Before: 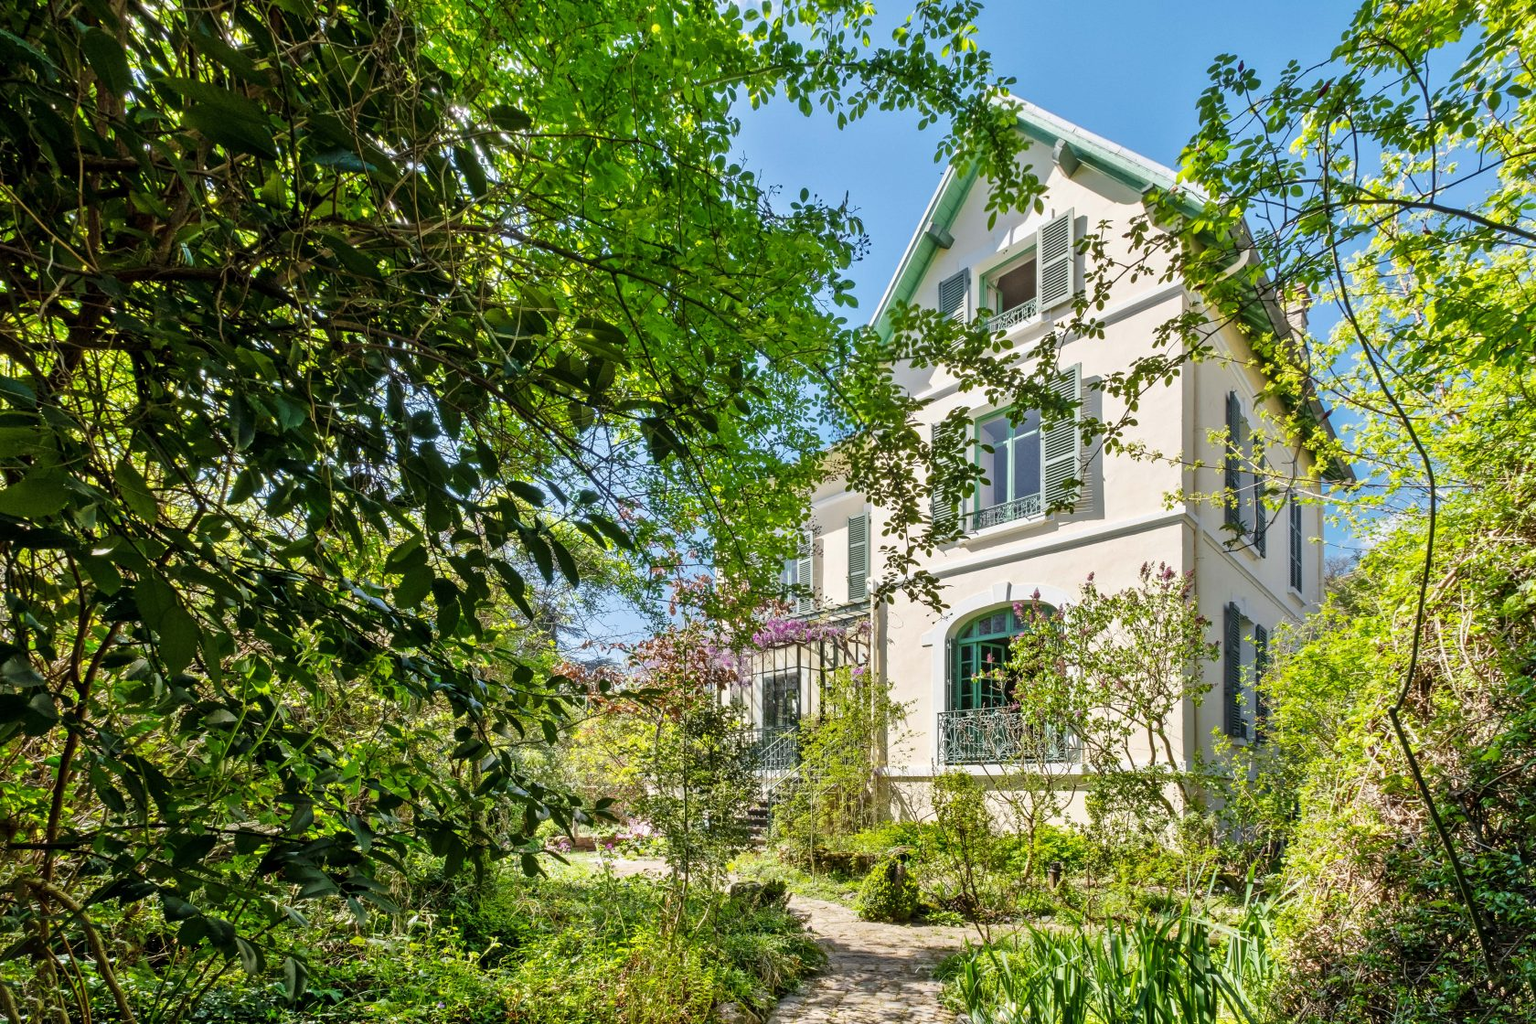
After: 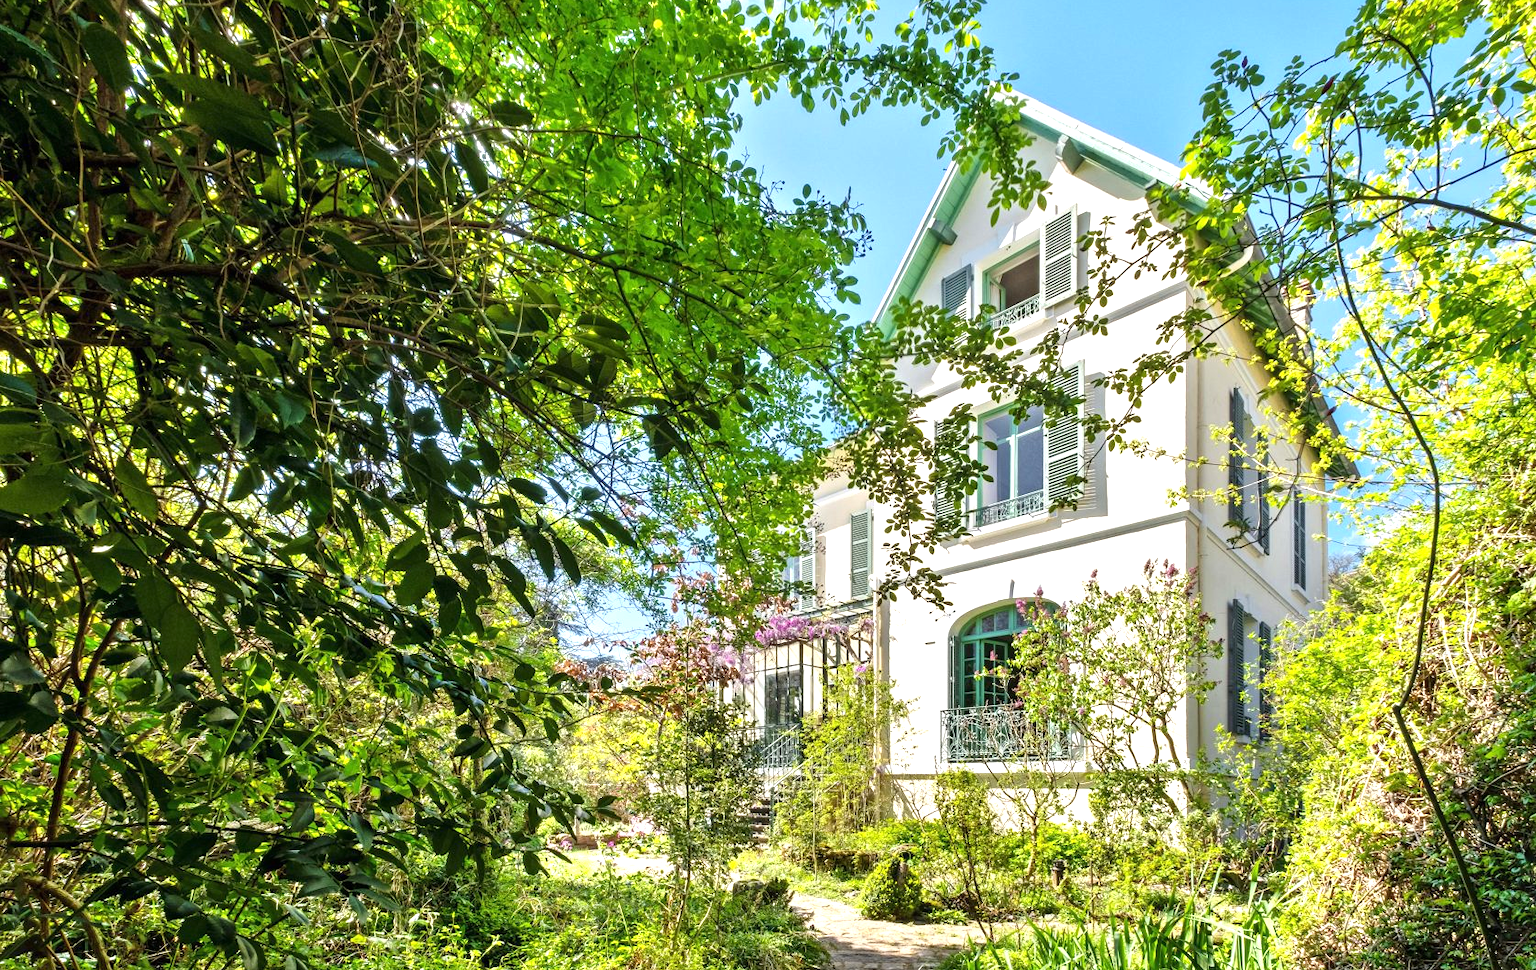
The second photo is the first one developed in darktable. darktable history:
exposure: black level correction 0, exposure 0.7 EV, compensate exposure bias true, compensate highlight preservation false
crop: top 0.448%, right 0.264%, bottom 5.045%
